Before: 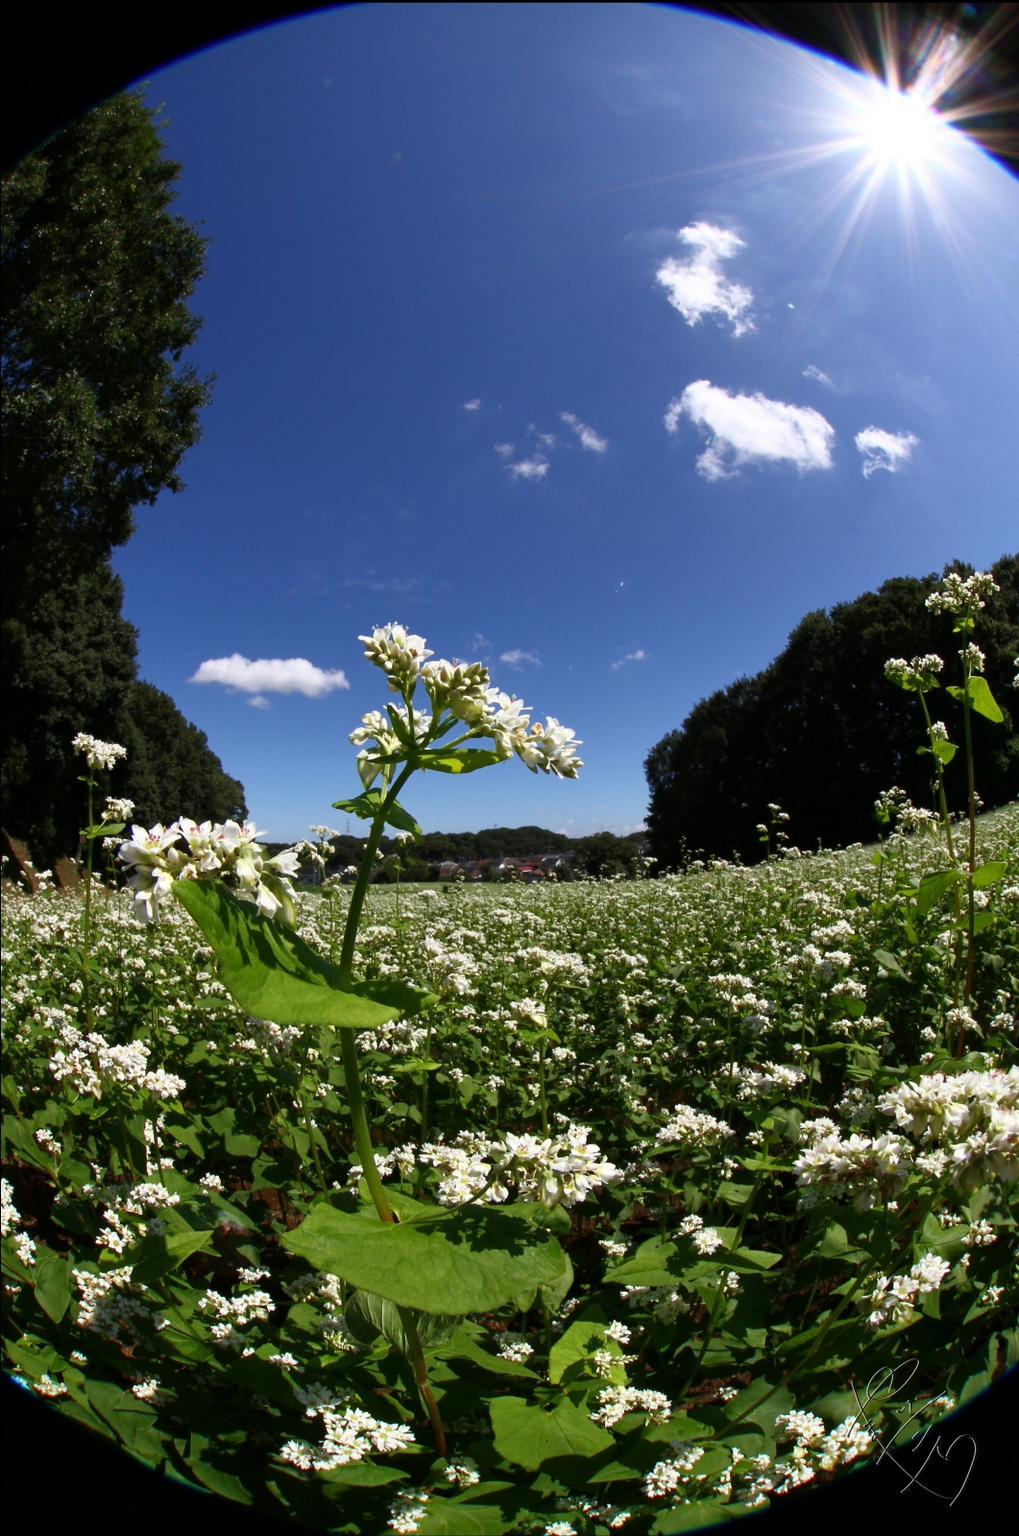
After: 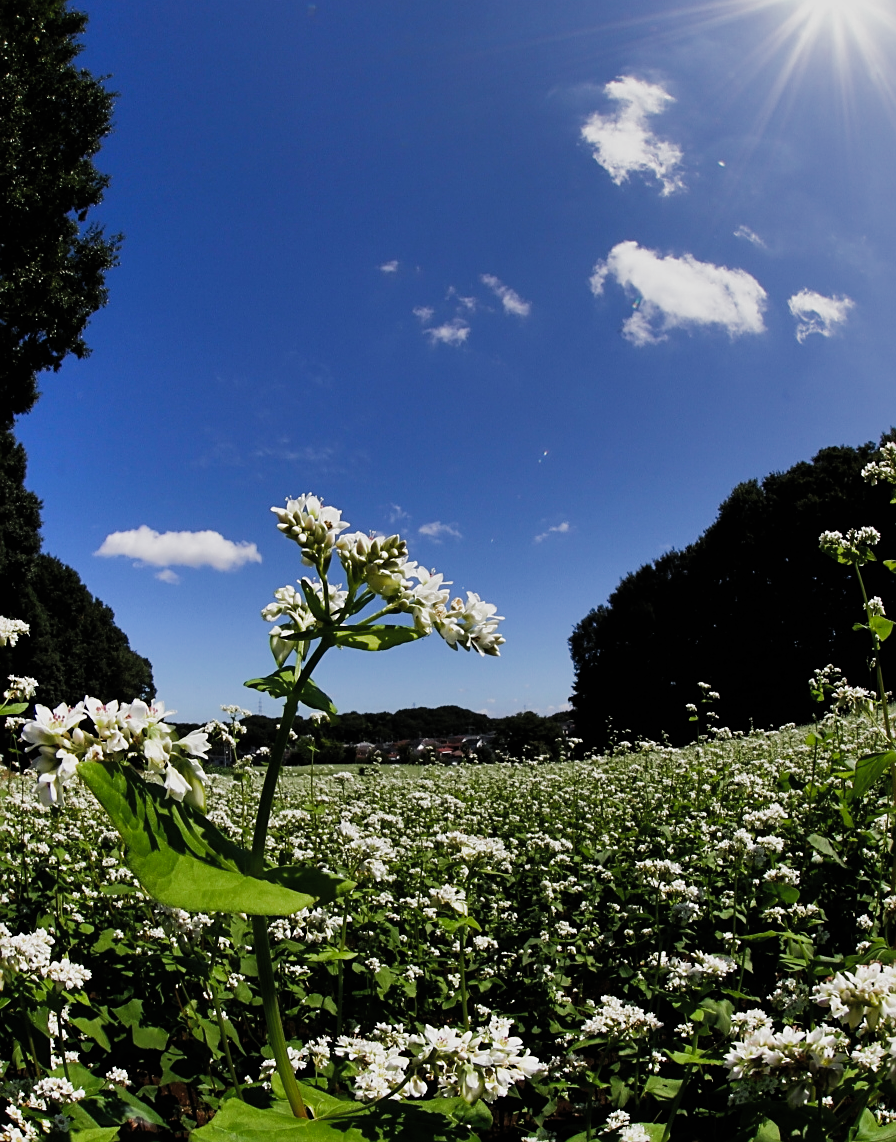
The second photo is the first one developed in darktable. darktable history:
crop and rotate: left 9.657%, top 9.736%, right 5.865%, bottom 18.868%
color balance rgb: shadows lift › chroma 1.046%, shadows lift › hue 242.96°, linear chroma grading › global chroma 14.838%, perceptual saturation grading › global saturation -0.972%
exposure: exposure -0.493 EV, compensate exposure bias true, compensate highlight preservation false
filmic rgb: black relative exposure -8.02 EV, white relative exposure 2.45 EV, hardness 6.32, add noise in highlights 0.002, color science v3 (2019), use custom middle-gray values true, contrast in highlights soft
shadows and highlights: radius 262.04, soften with gaussian
sharpen: on, module defaults
